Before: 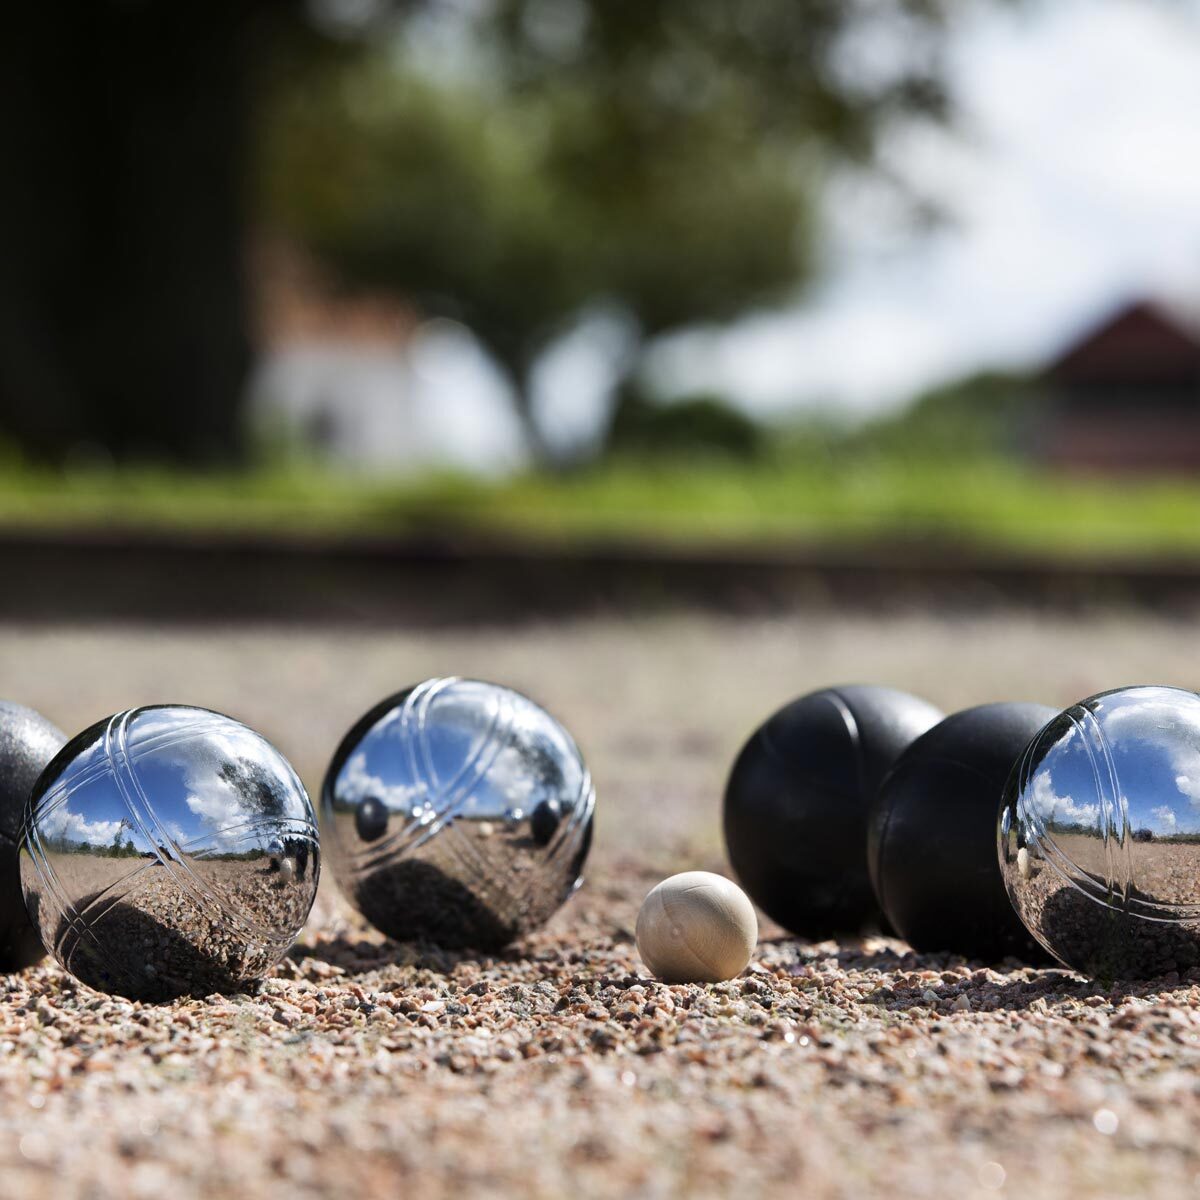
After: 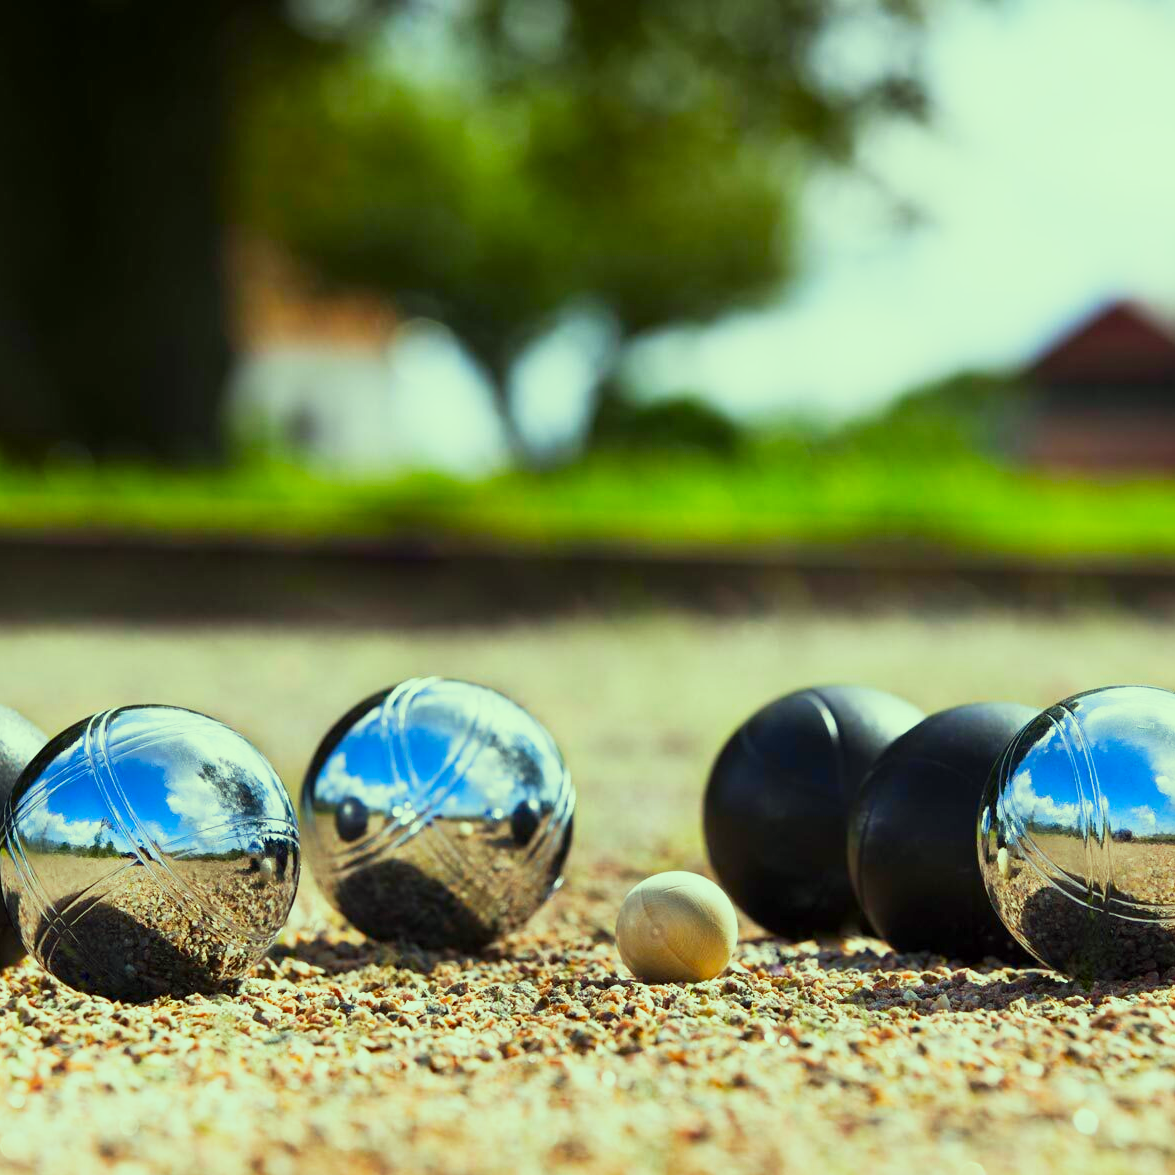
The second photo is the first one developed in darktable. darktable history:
base curve: curves: ch0 [(0, 0) (0.088, 0.125) (0.176, 0.251) (0.354, 0.501) (0.613, 0.749) (1, 0.877)], preserve colors none
color correction: highlights a* -10.86, highlights b* 9.82, saturation 1.72
crop: left 1.737%, right 0.278%, bottom 2.04%
